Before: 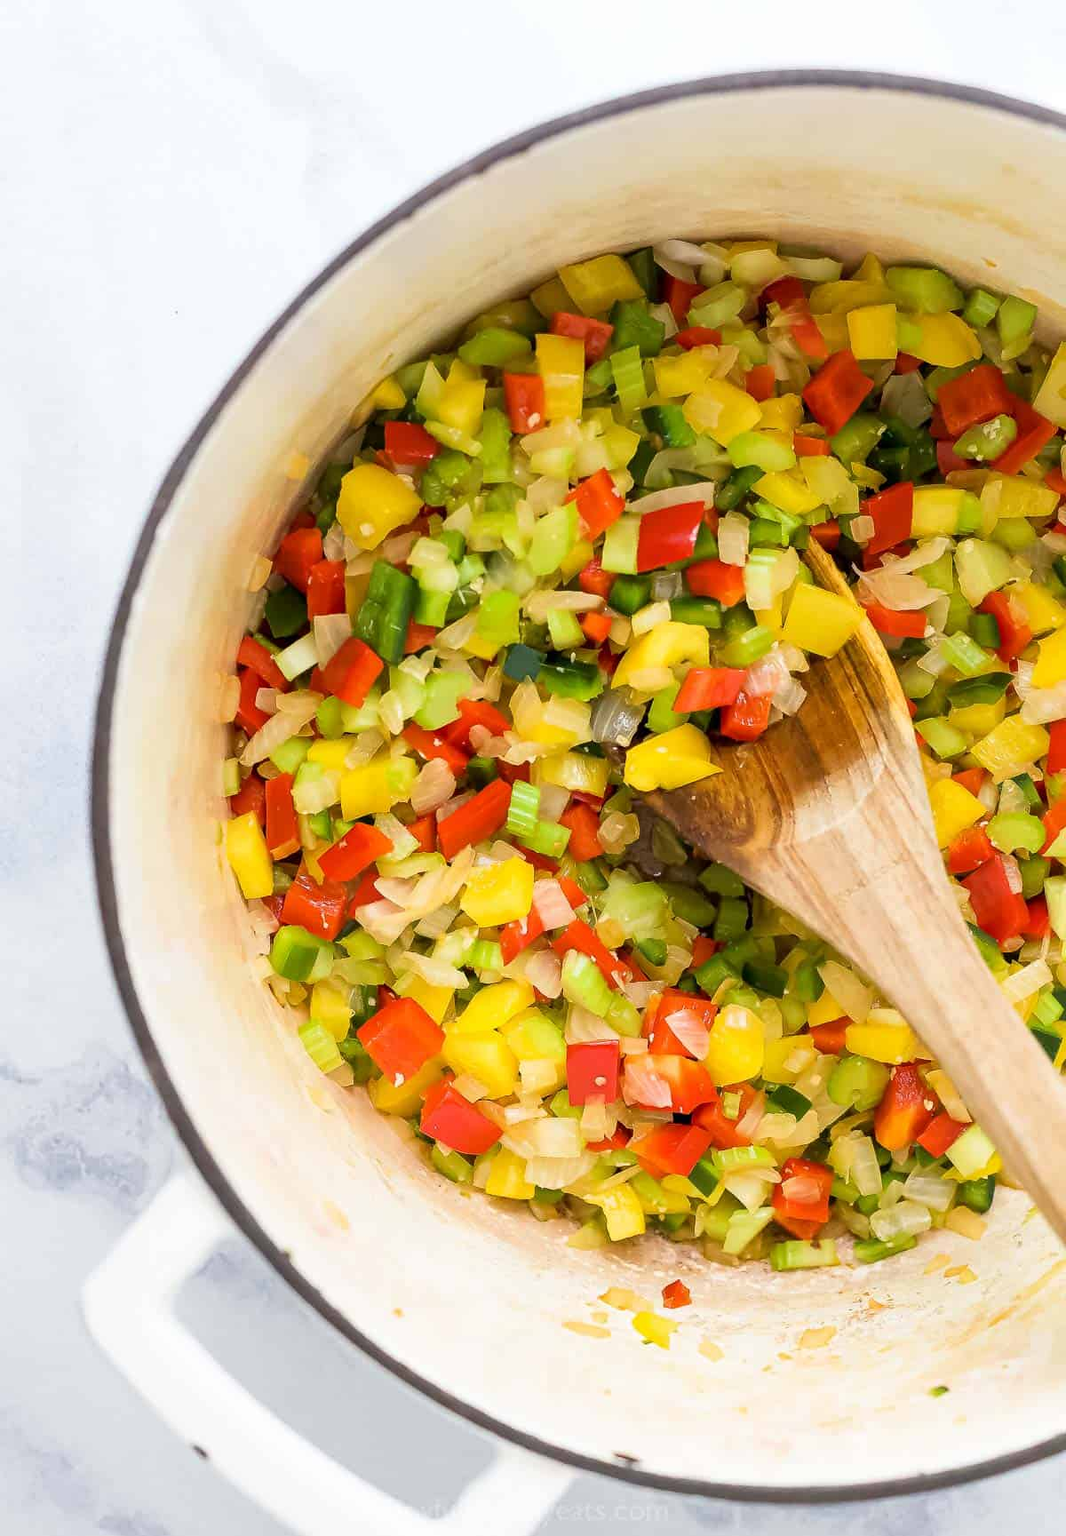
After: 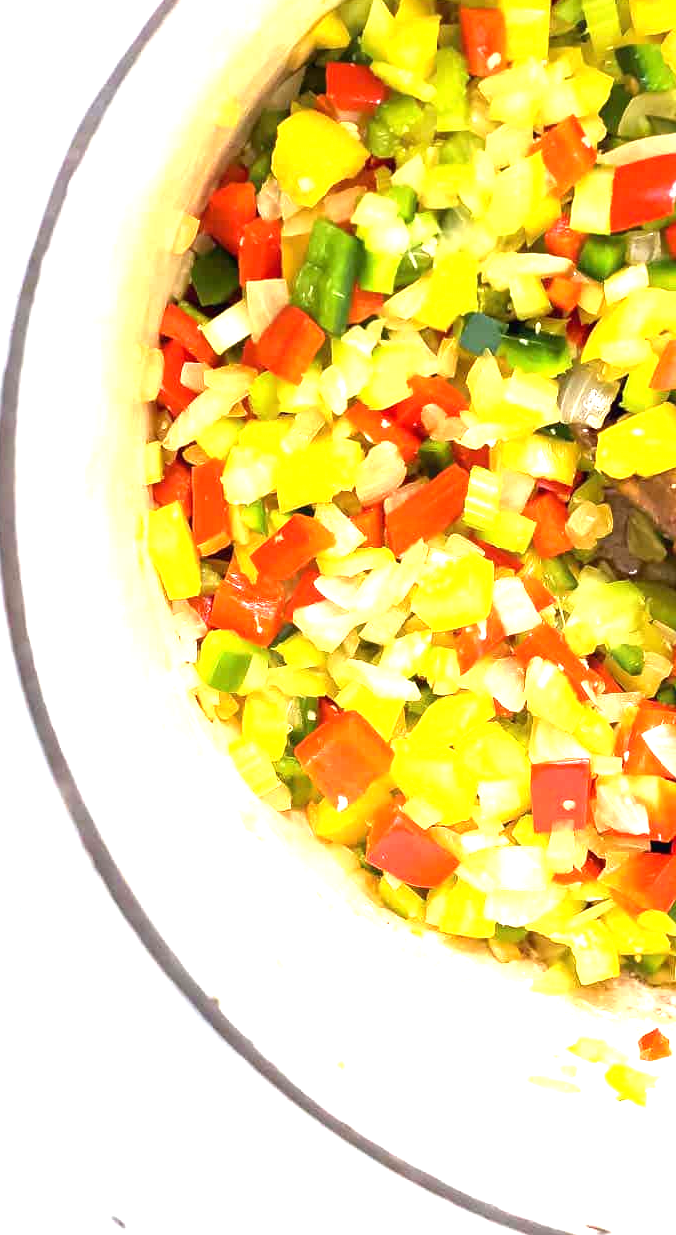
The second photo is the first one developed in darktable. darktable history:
exposure: black level correction 0, exposure 1.3 EV, compensate highlight preservation false
crop: left 8.966%, top 23.852%, right 34.699%, bottom 4.703%
